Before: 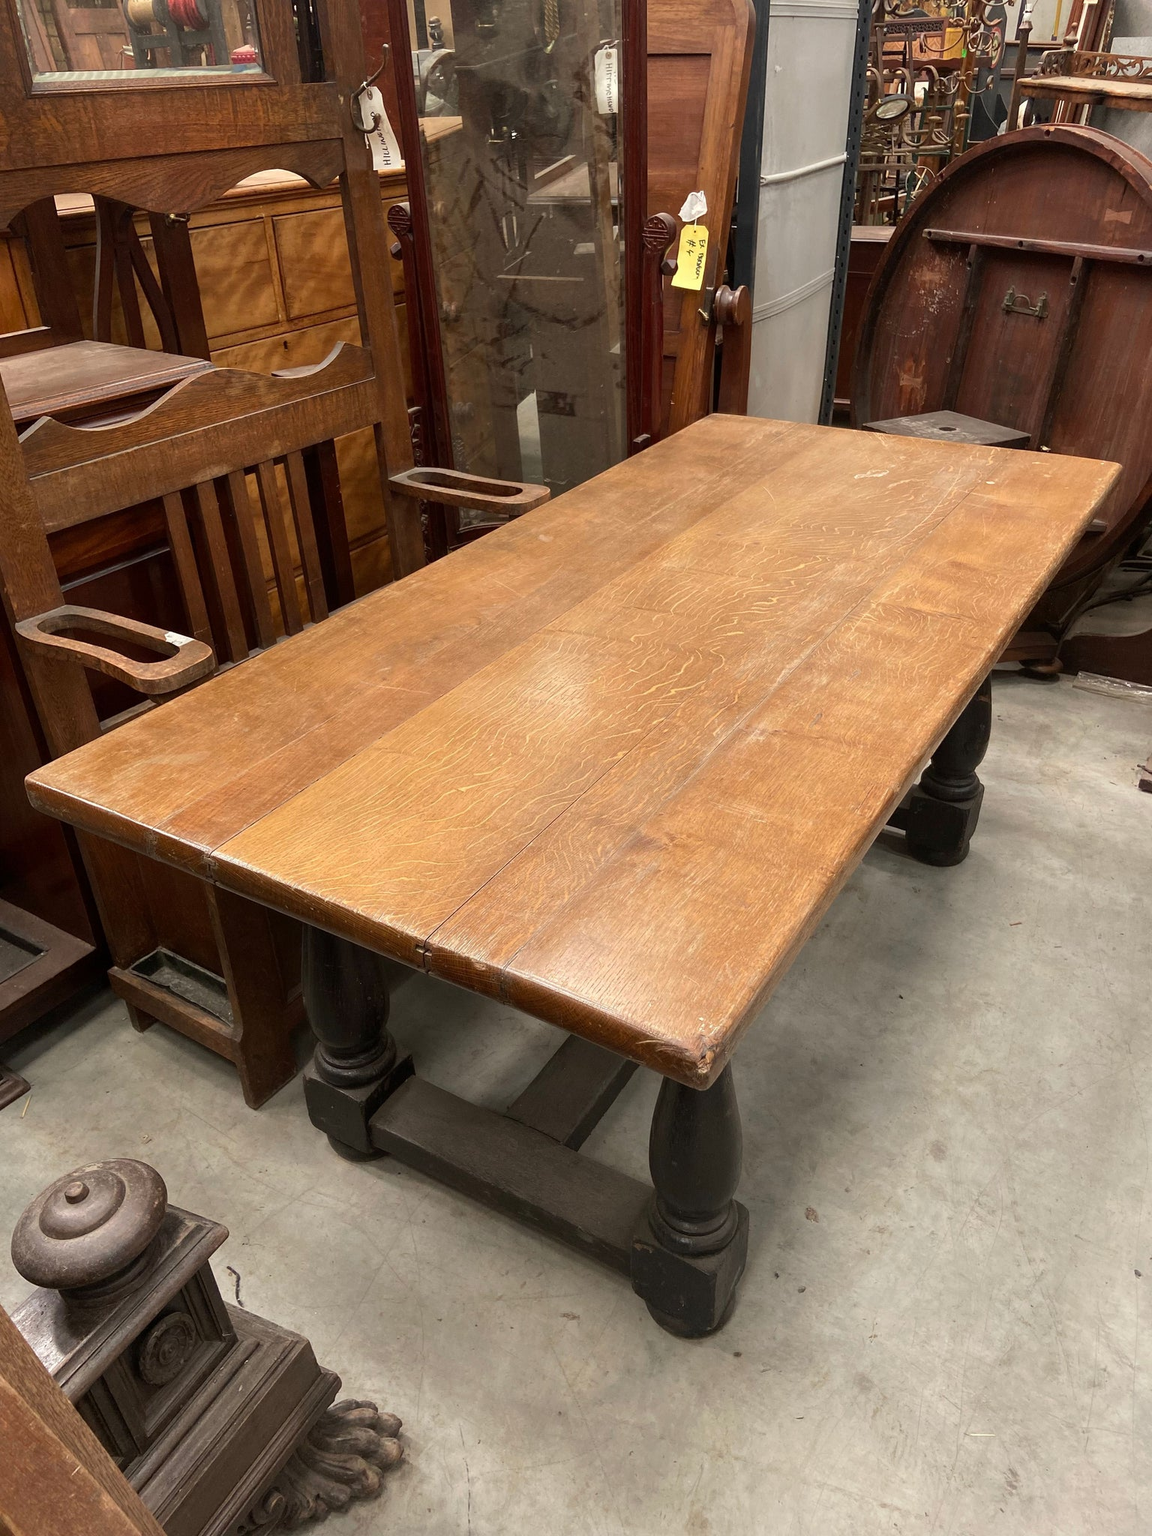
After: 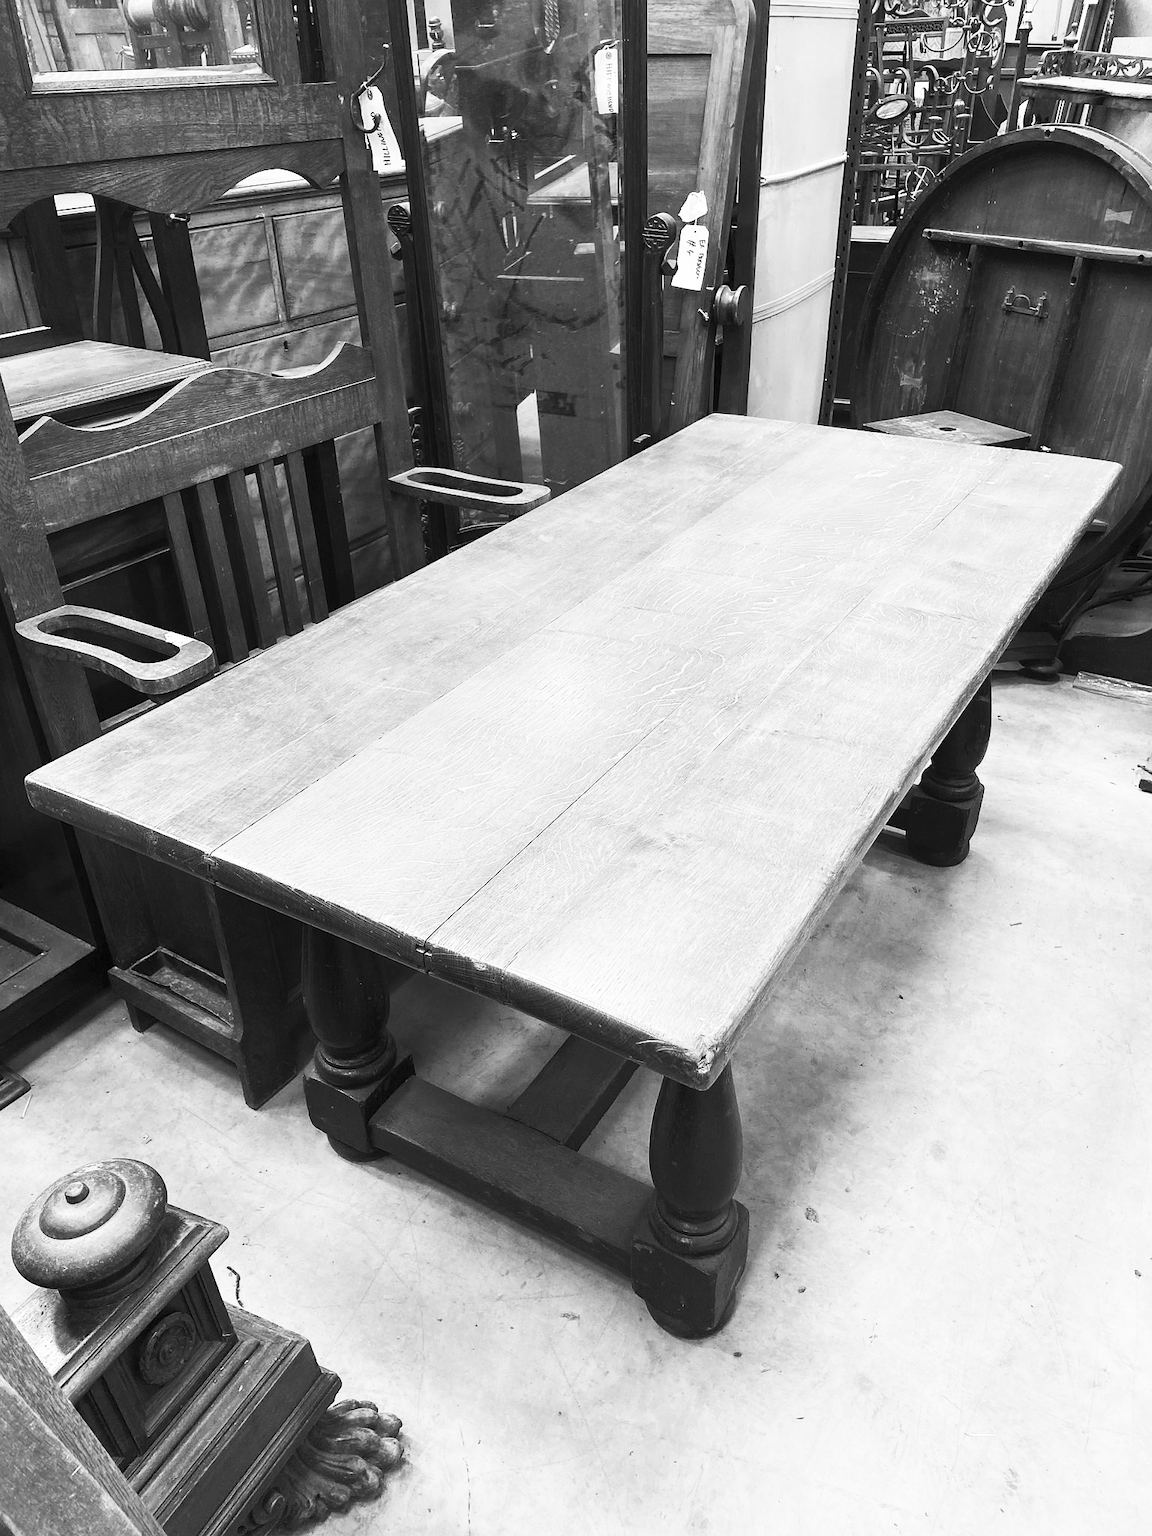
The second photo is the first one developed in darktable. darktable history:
sharpen: radius 1, threshold 1
white balance: emerald 1
contrast brightness saturation: contrast 0.53, brightness 0.47, saturation -1
